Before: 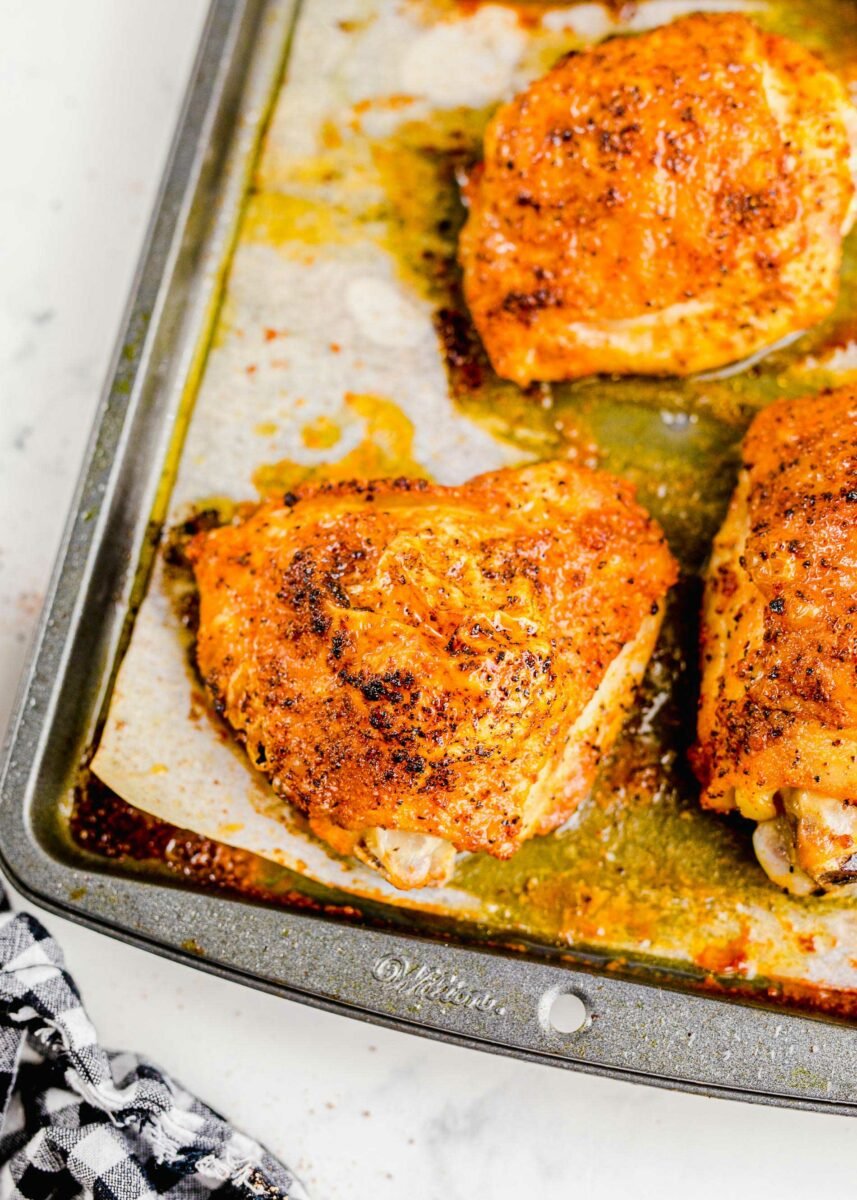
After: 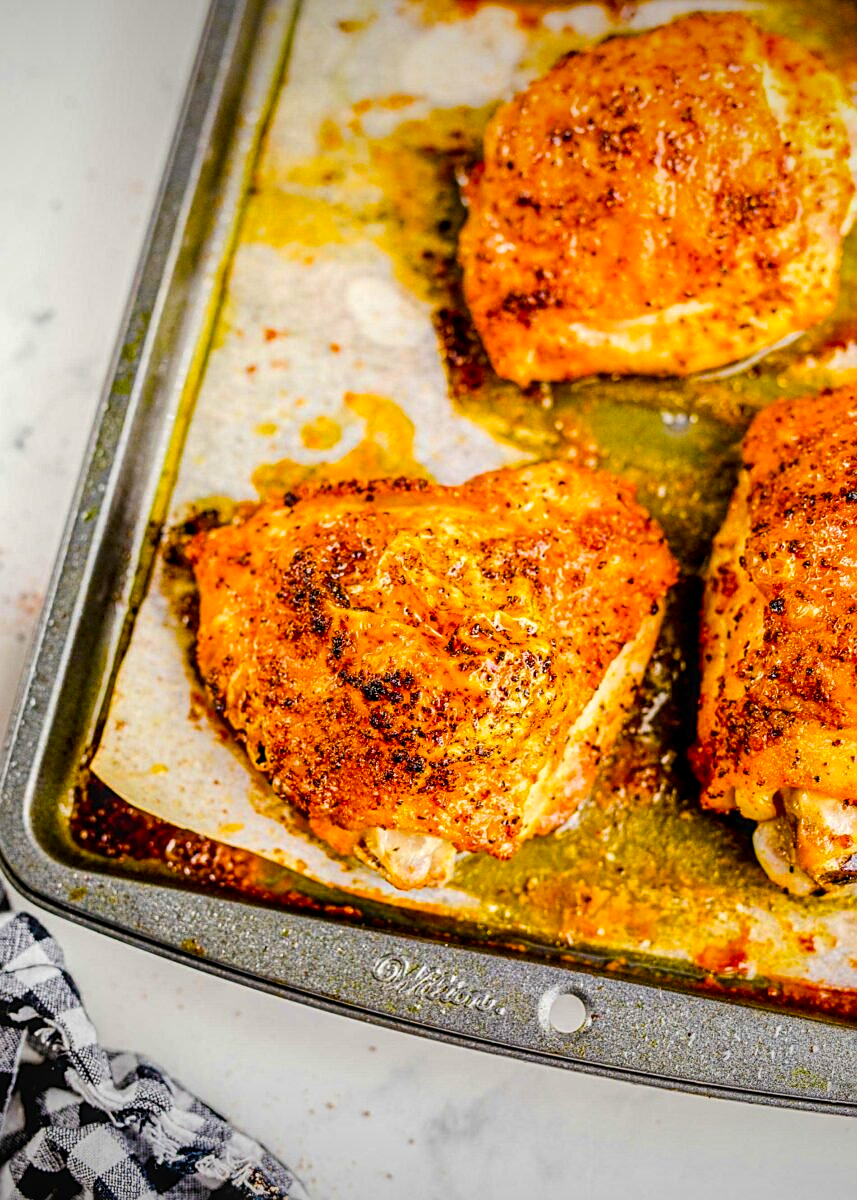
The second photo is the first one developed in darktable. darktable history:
velvia: strength 32.33%, mid-tones bias 0.203
vignetting: fall-off start 98.48%, fall-off radius 101.18%, saturation -0.023, width/height ratio 1.425
local contrast: on, module defaults
sharpen: on, module defaults
